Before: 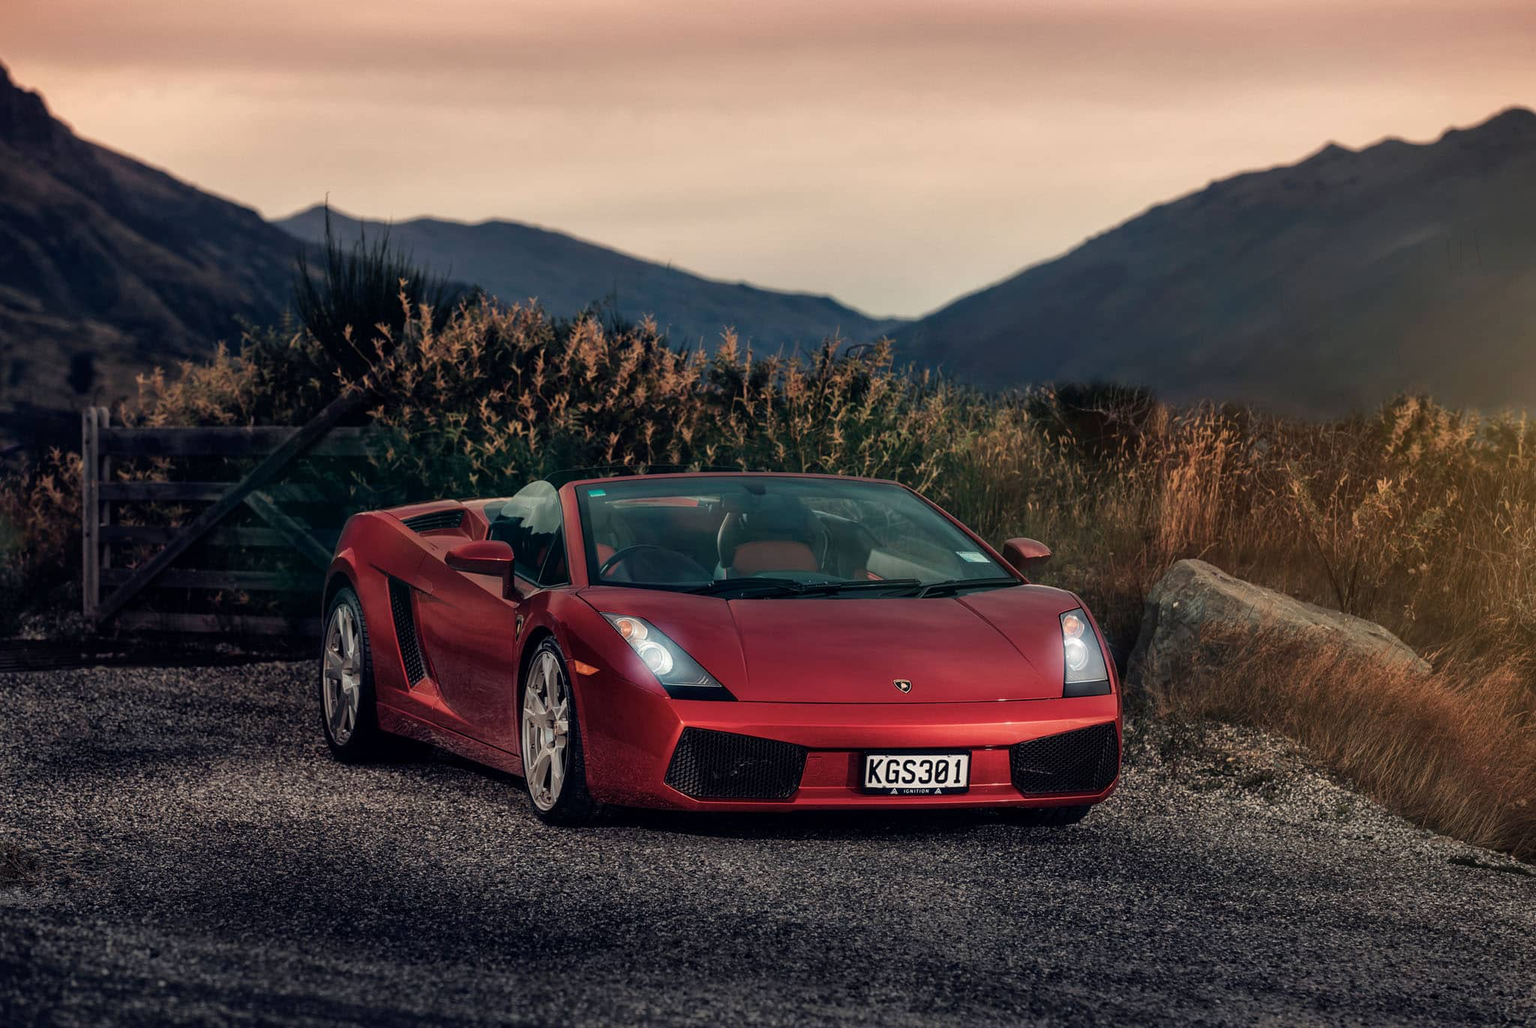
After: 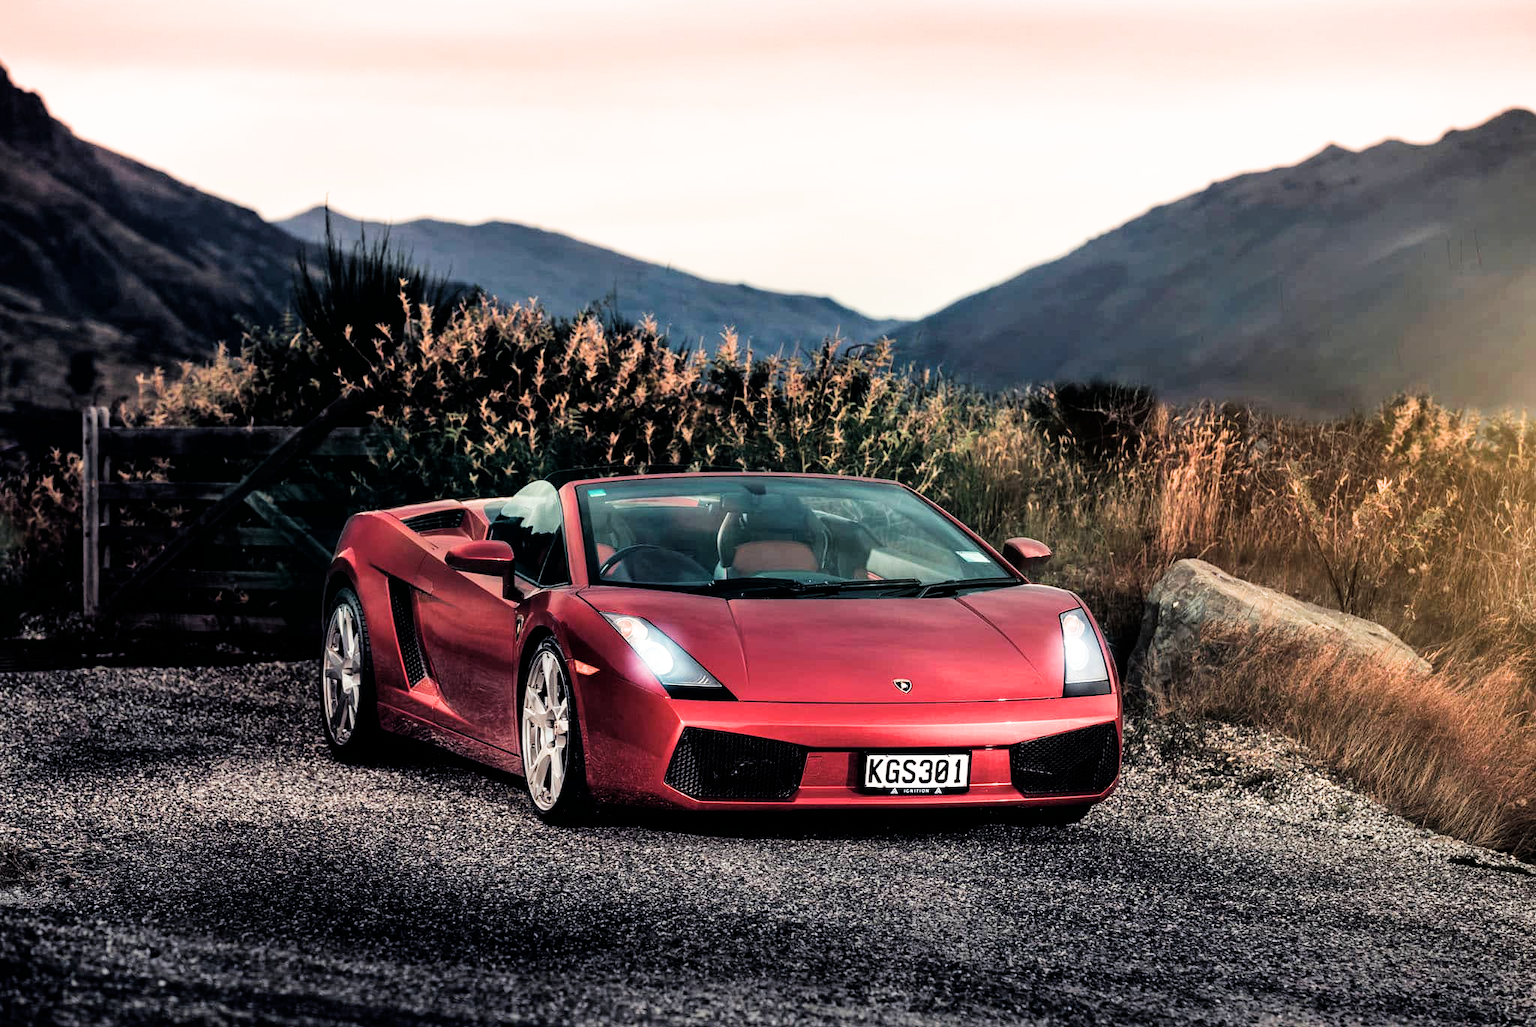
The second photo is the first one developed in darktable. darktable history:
exposure: black level correction 0, exposure 1.45 EV, compensate exposure bias true, compensate highlight preservation false
filmic rgb: black relative exposure -5 EV, white relative exposure 3.5 EV, hardness 3.19, contrast 1.4, highlights saturation mix -50%
